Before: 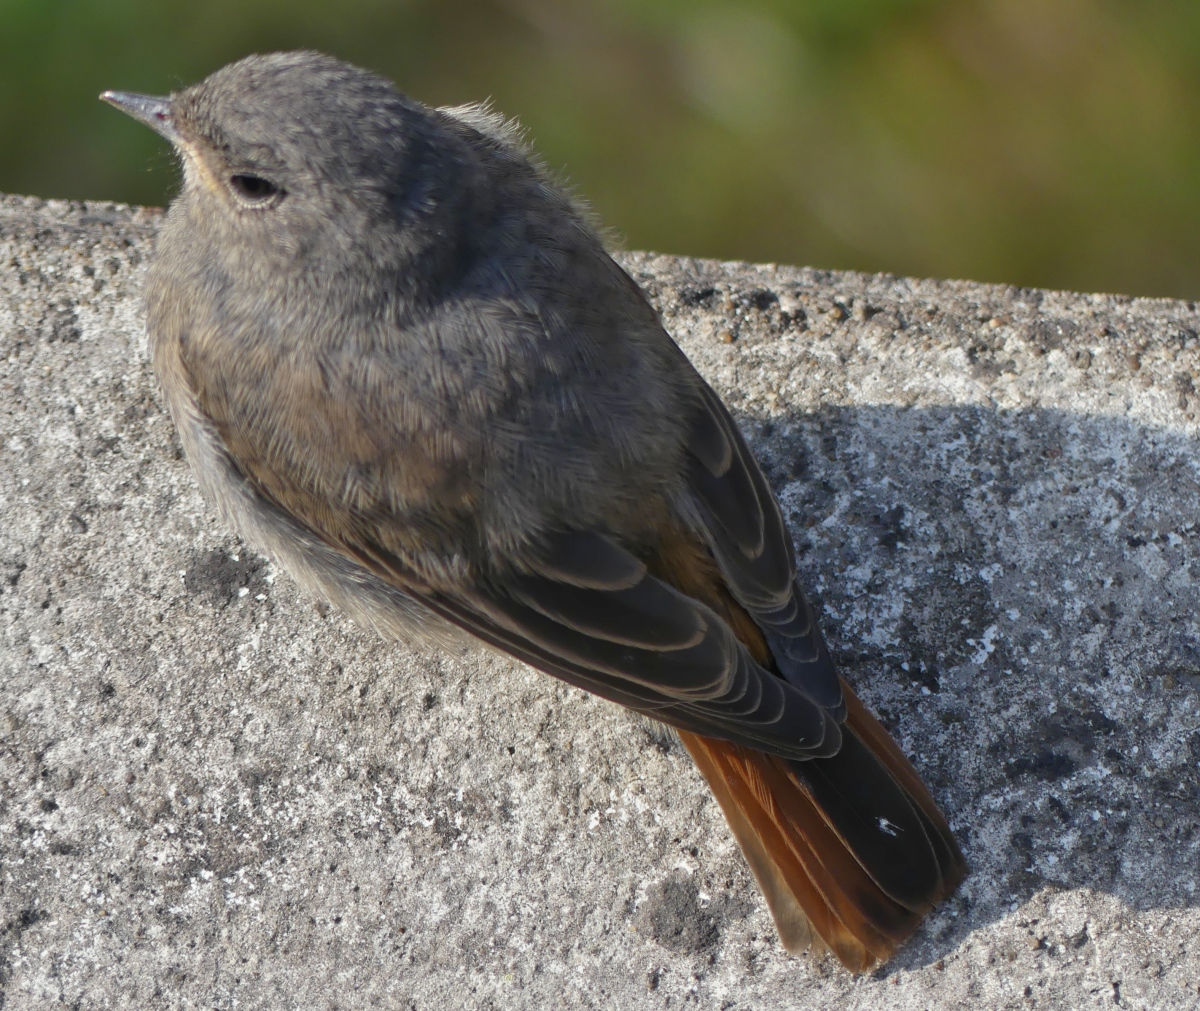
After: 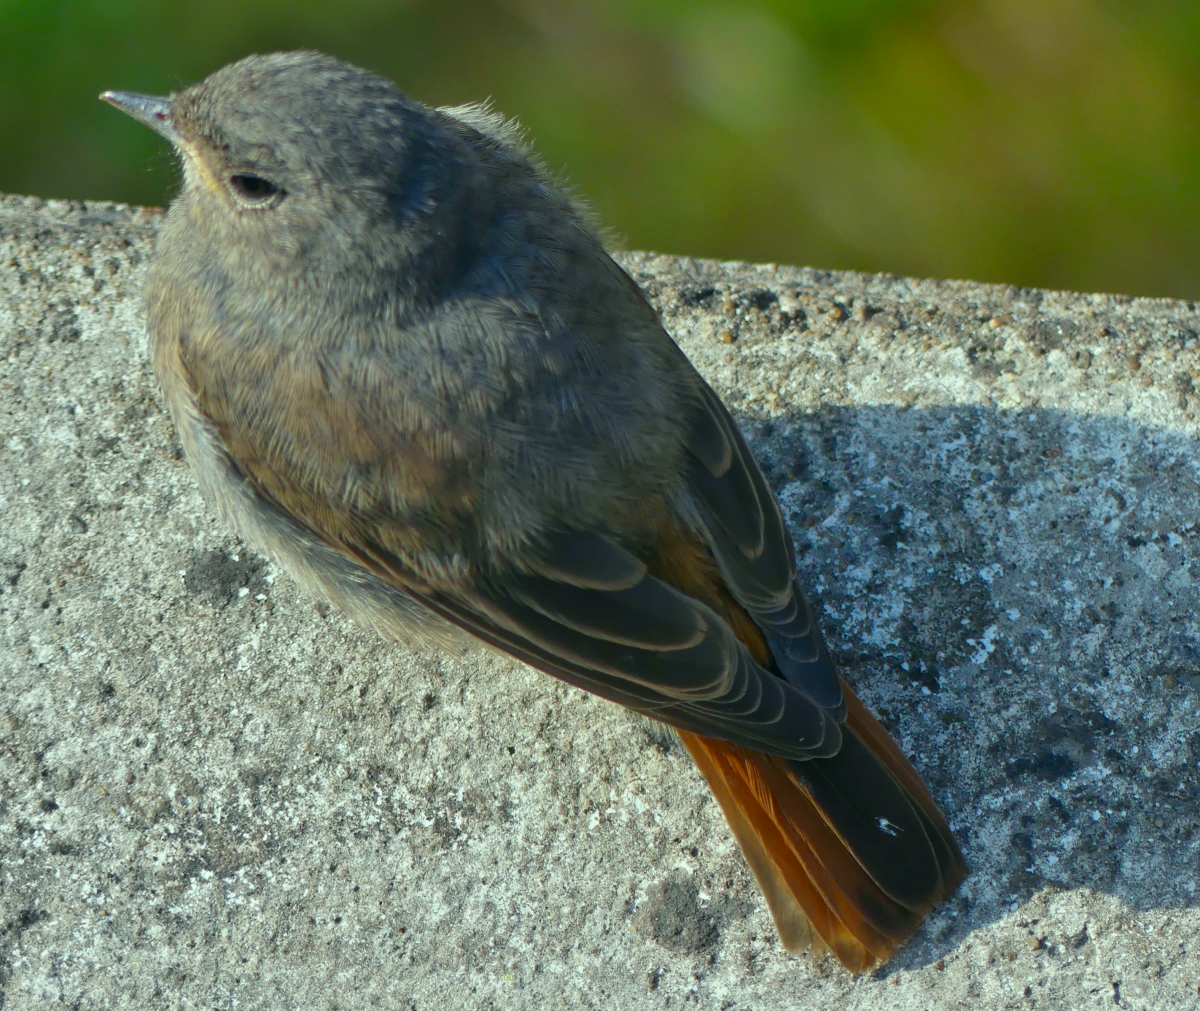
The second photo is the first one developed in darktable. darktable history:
color correction: highlights a* -7.48, highlights b* 1.54, shadows a* -3.05, saturation 1.42
